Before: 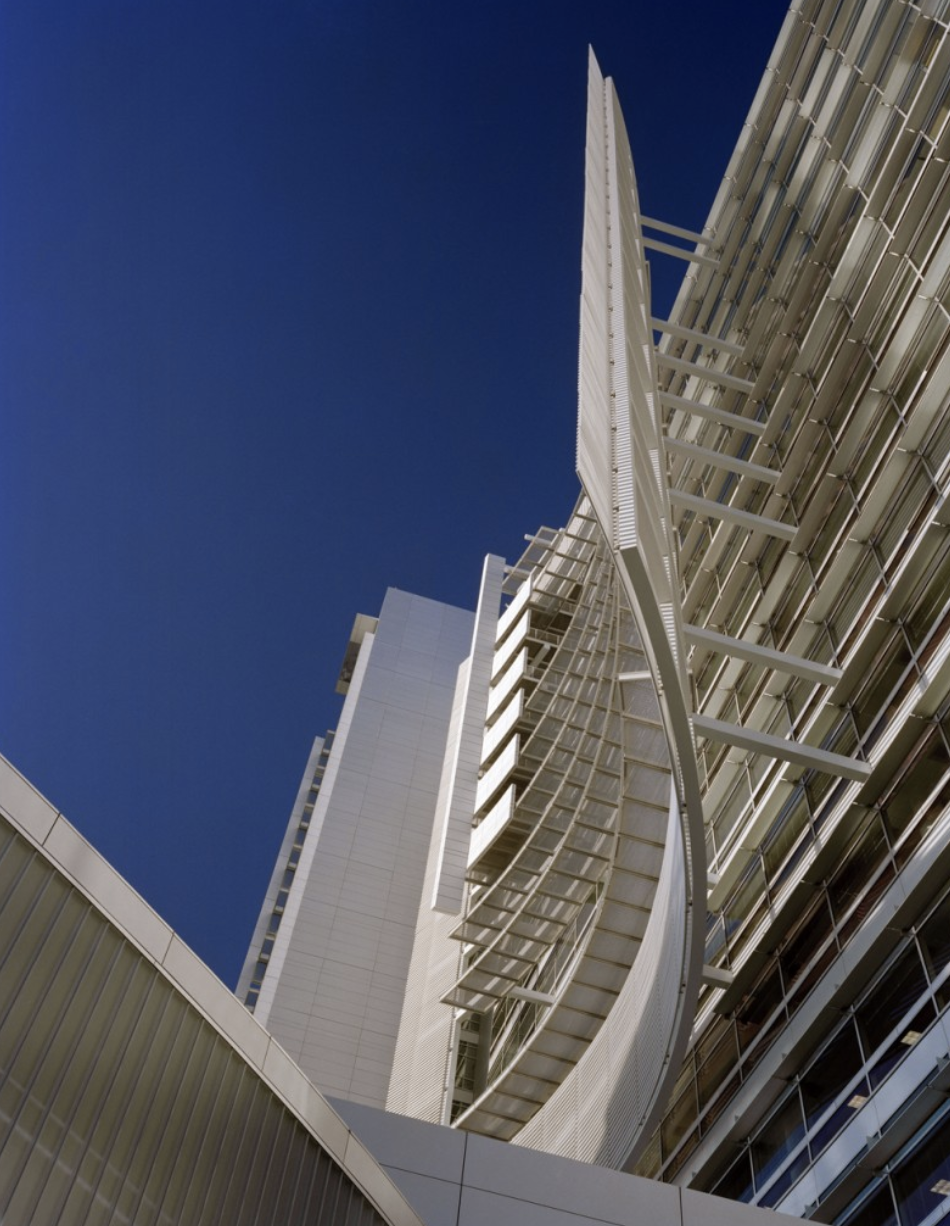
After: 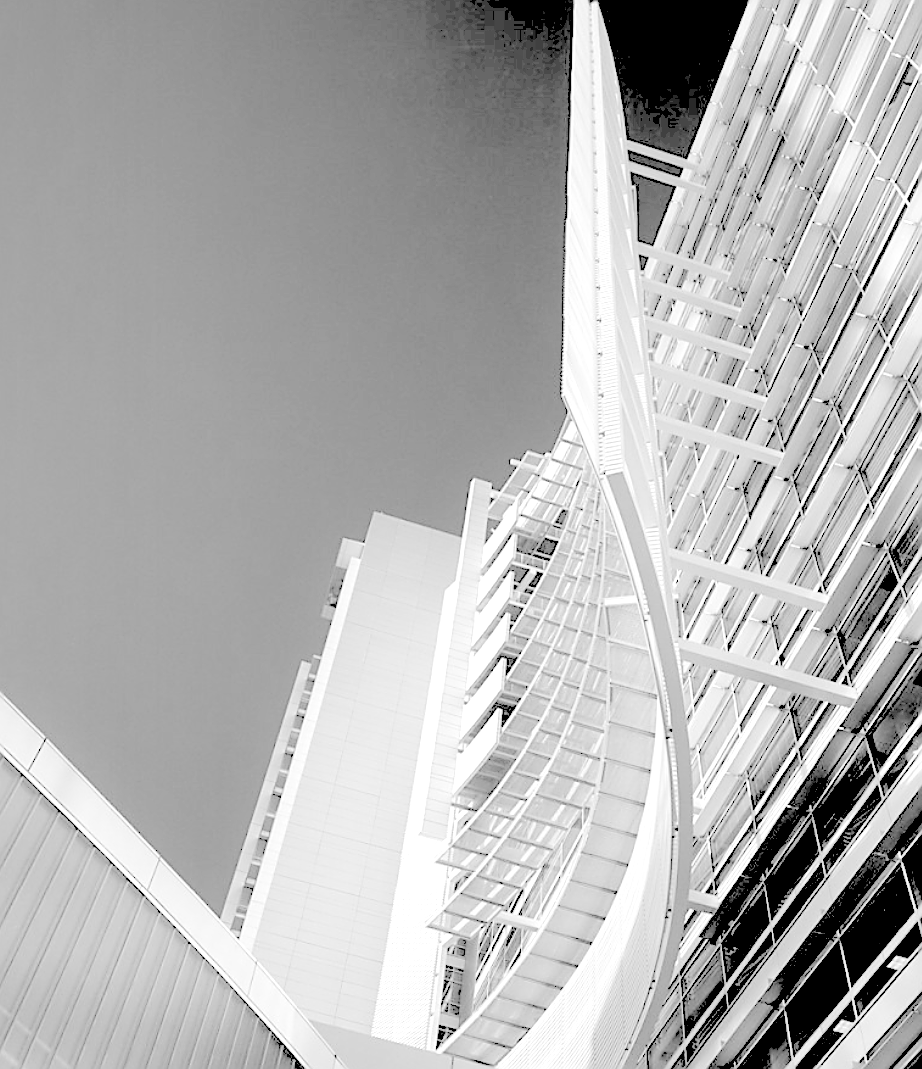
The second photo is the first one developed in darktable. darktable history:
crop: left 1.507%, top 6.147%, right 1.379%, bottom 6.637%
contrast brightness saturation: brightness 1
monochrome: a 16.06, b 15.48, size 1
exposure: black level correction 0, exposure 1.1 EV, compensate exposure bias true, compensate highlight preservation false
white balance: red 1.009, blue 1.027
rgb levels: levels [[0.029, 0.461, 0.922], [0, 0.5, 1], [0, 0.5, 1]]
sharpen: radius 1.4, amount 1.25, threshold 0.7
